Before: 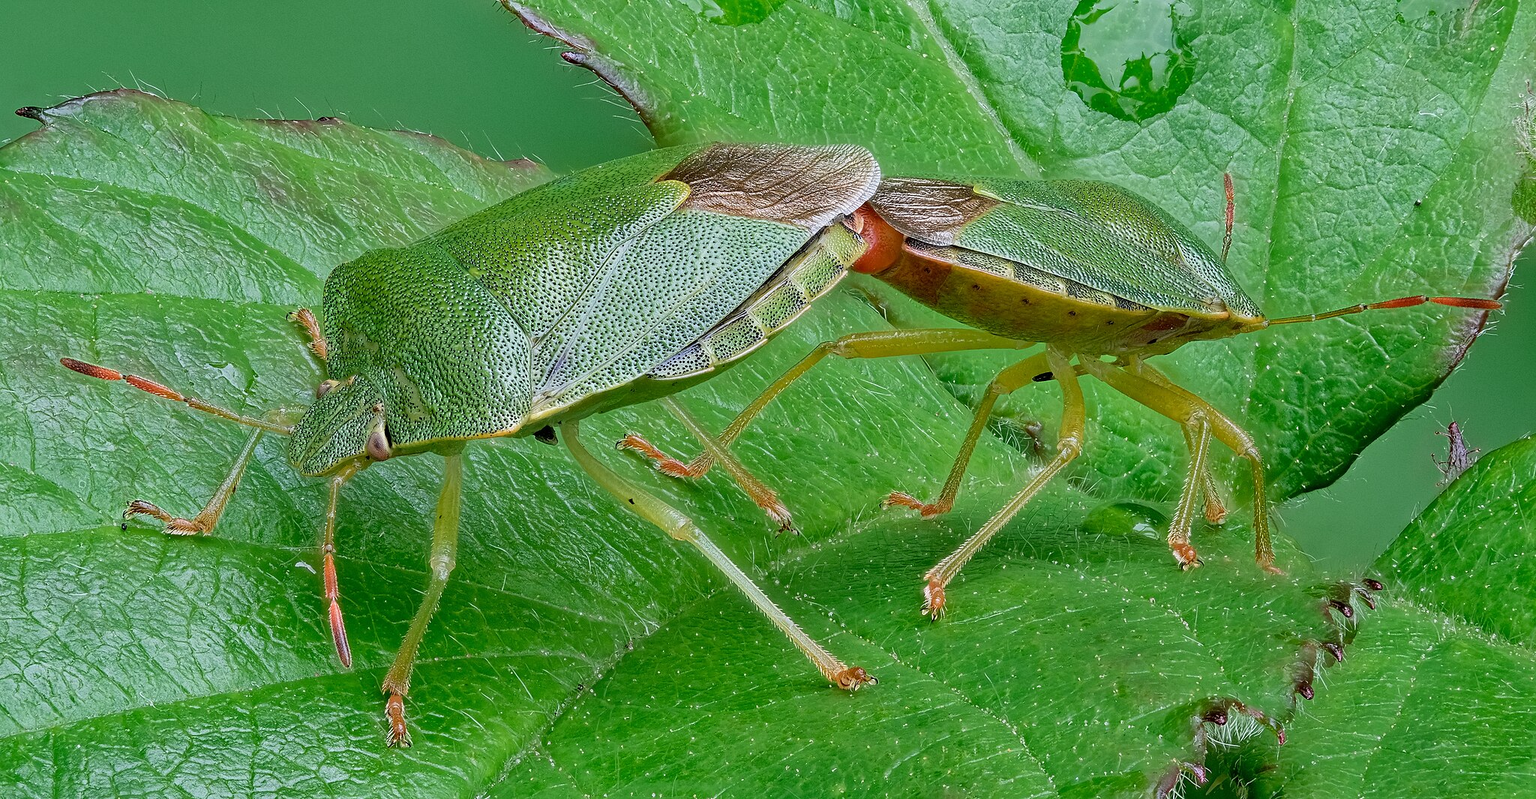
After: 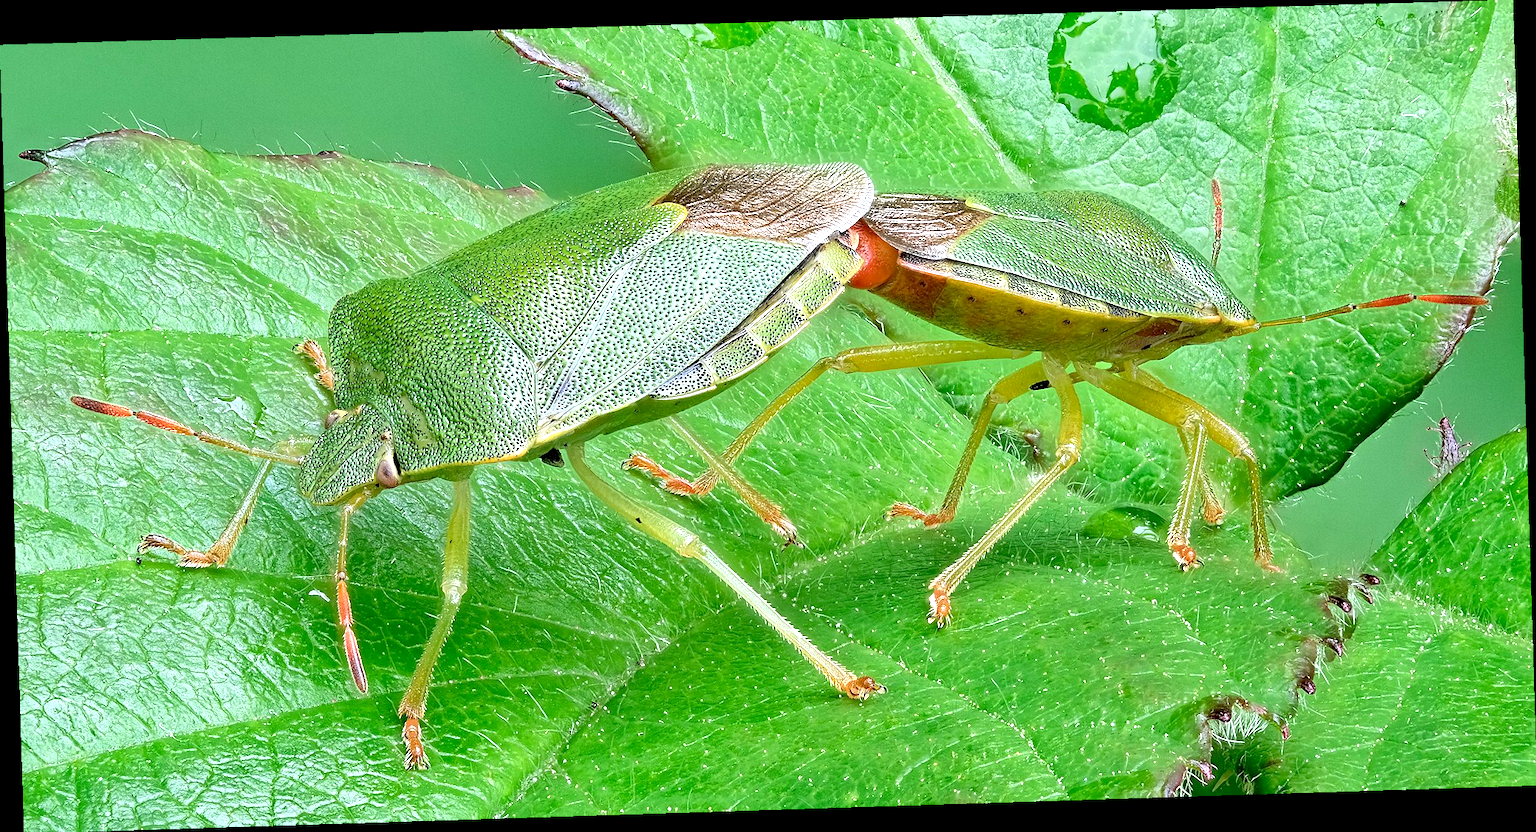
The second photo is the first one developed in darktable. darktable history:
exposure: black level correction 0.001, exposure 1 EV, compensate highlight preservation false
rotate and perspective: rotation -1.77°, lens shift (horizontal) 0.004, automatic cropping off
